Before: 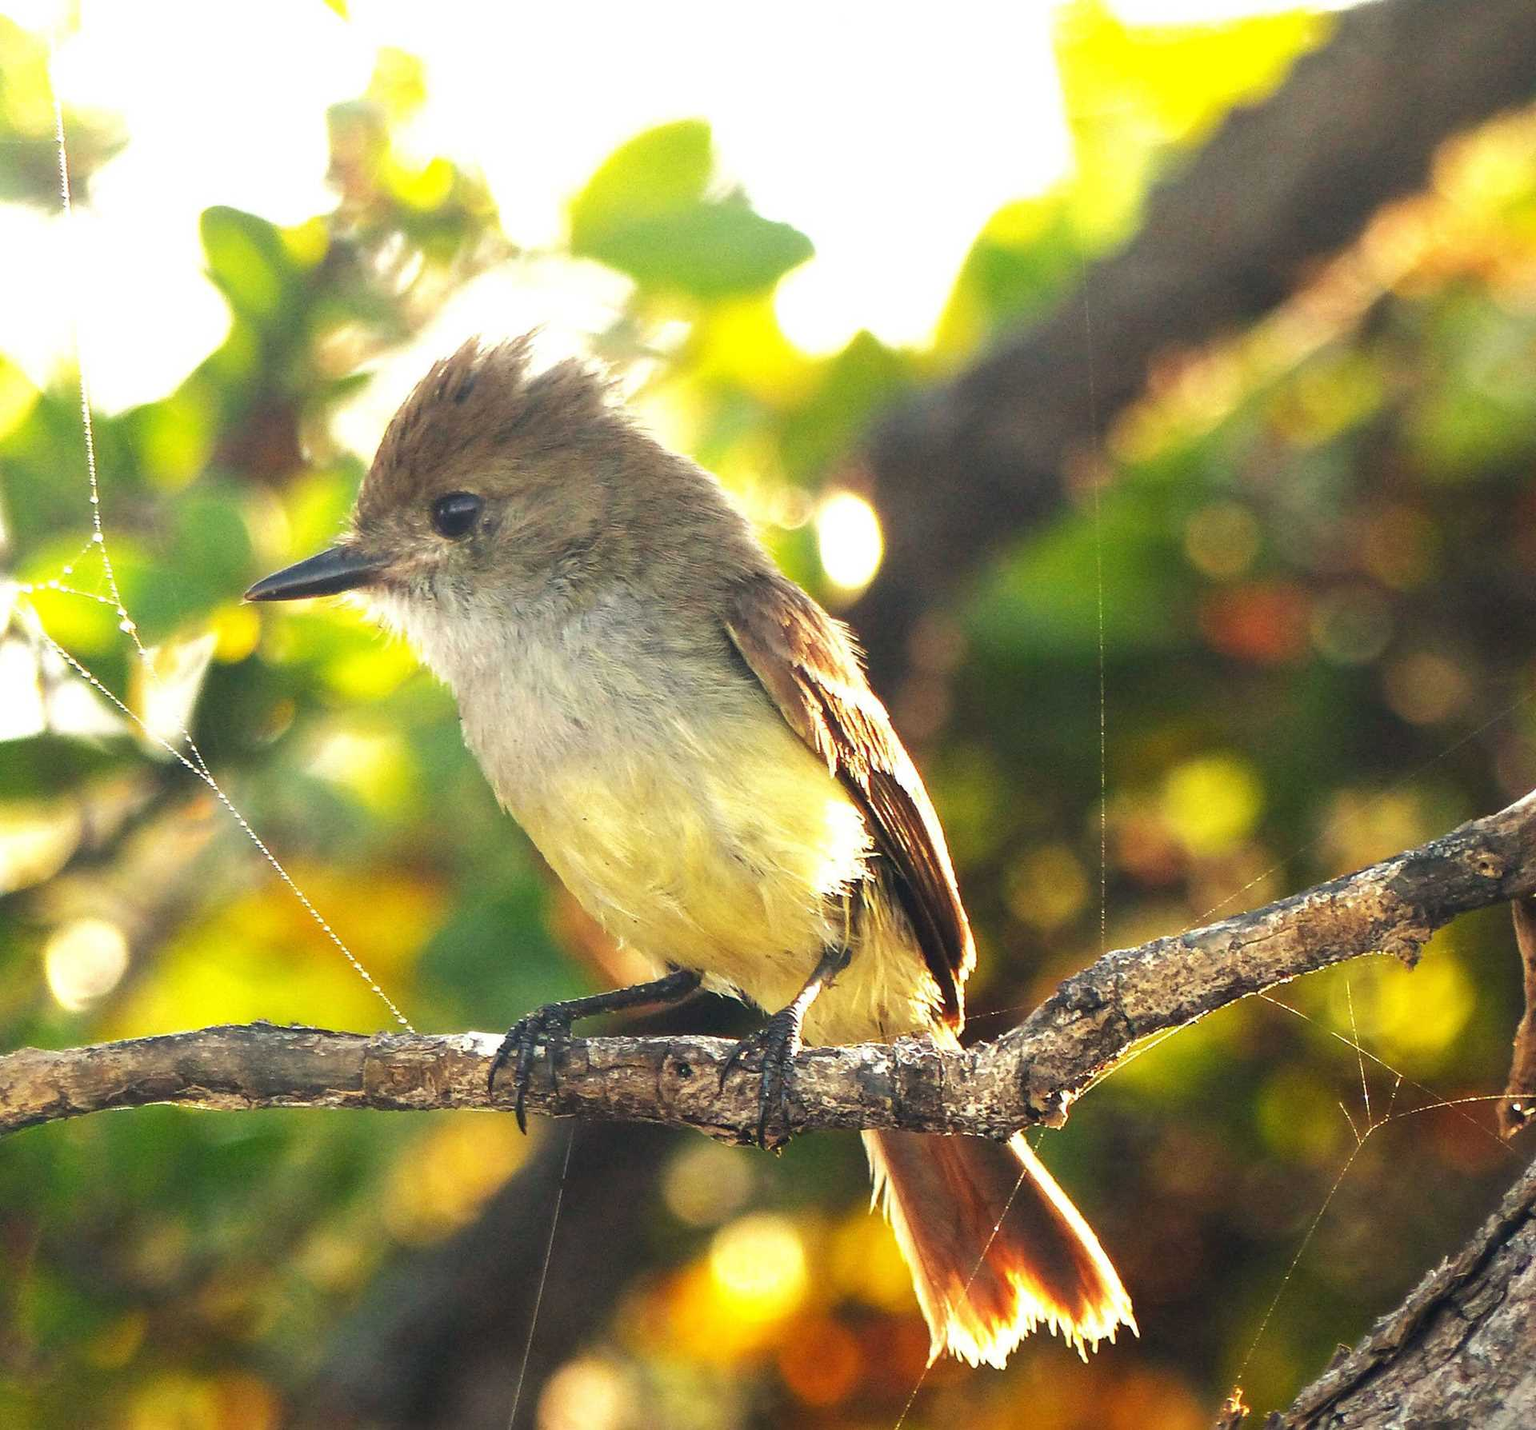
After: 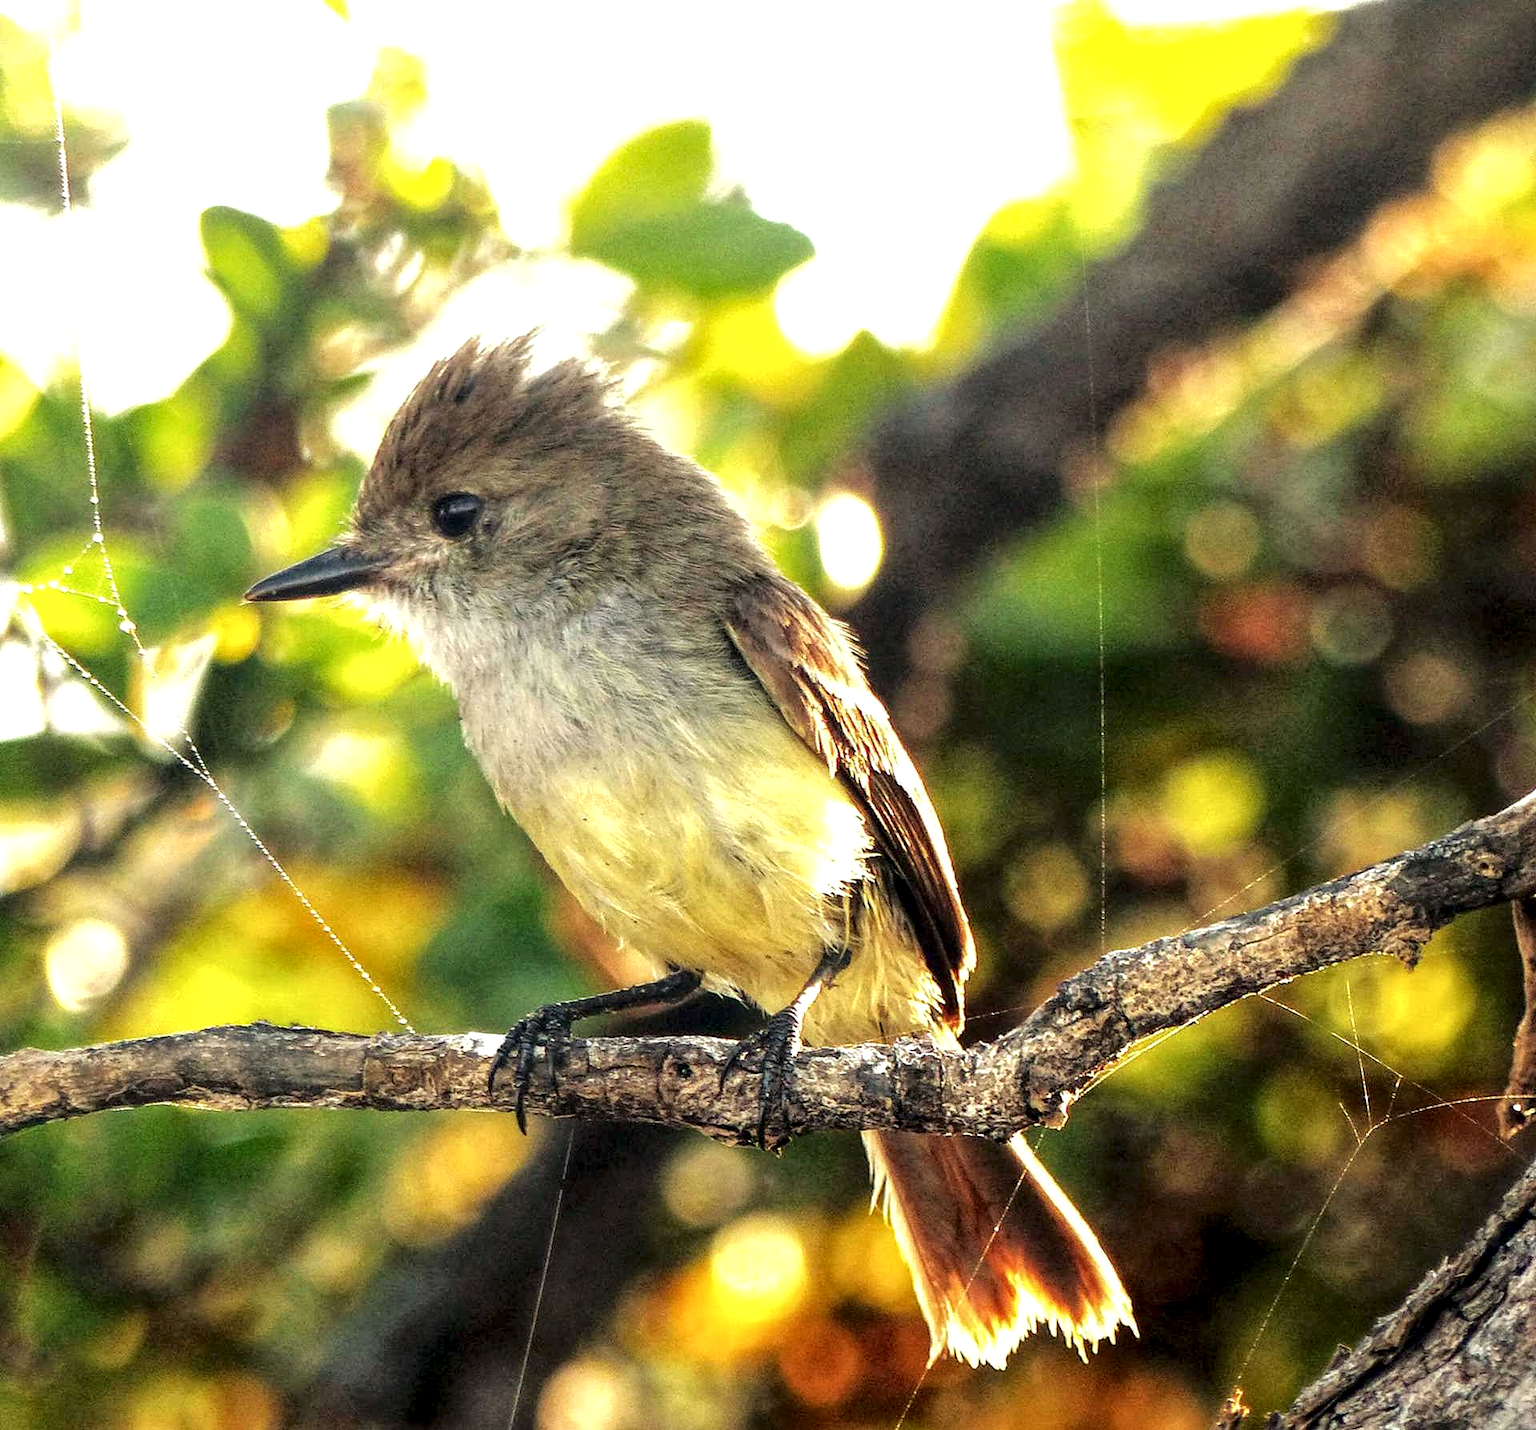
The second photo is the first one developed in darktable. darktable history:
local contrast: highlights 100%, shadows 100%, detail 200%, midtone range 0.2
fill light: exposure -2 EV, width 8.6
